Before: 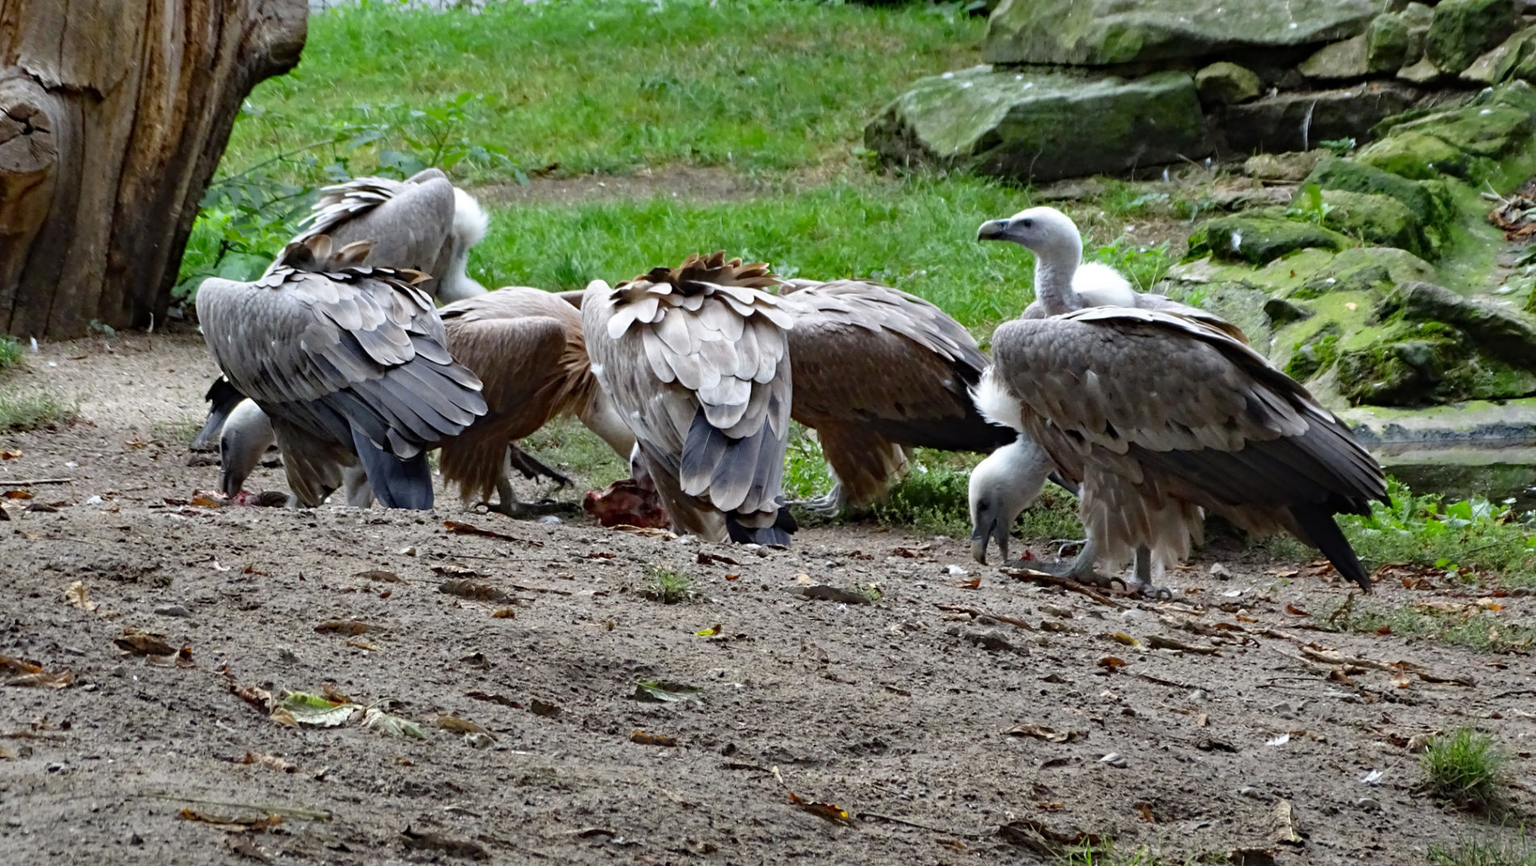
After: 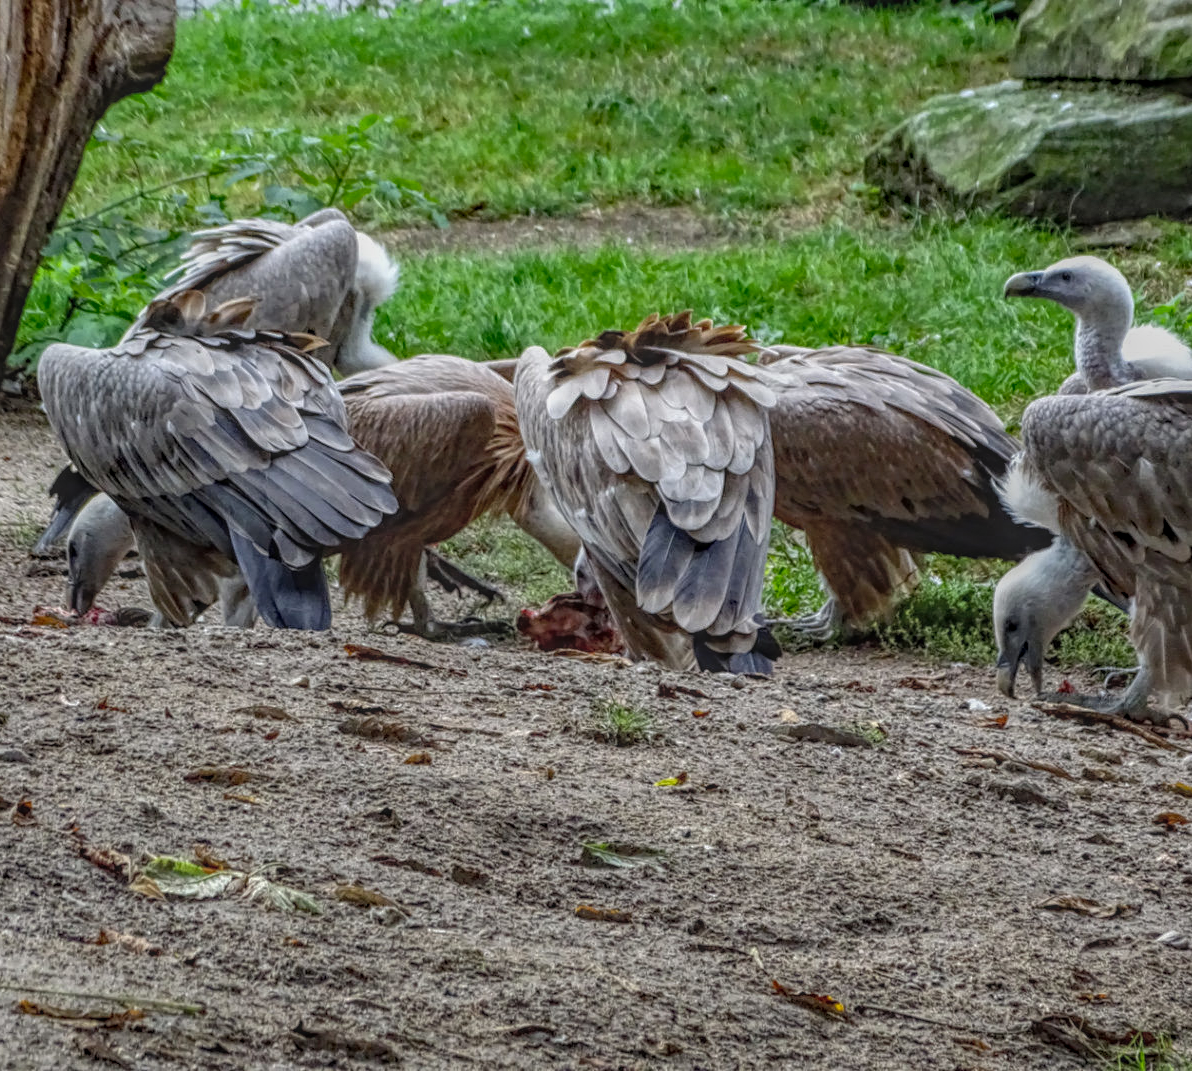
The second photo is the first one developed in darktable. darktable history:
crop: left 10.82%, right 26.416%
local contrast: highlights 20%, shadows 30%, detail 201%, midtone range 0.2
